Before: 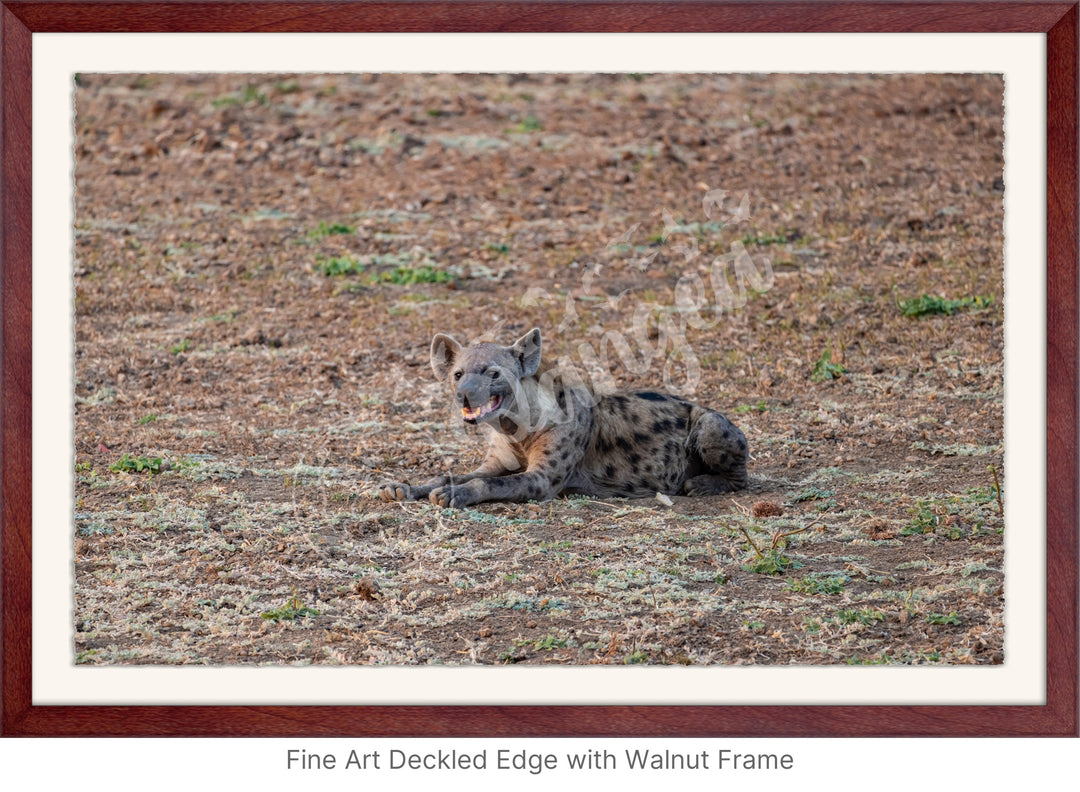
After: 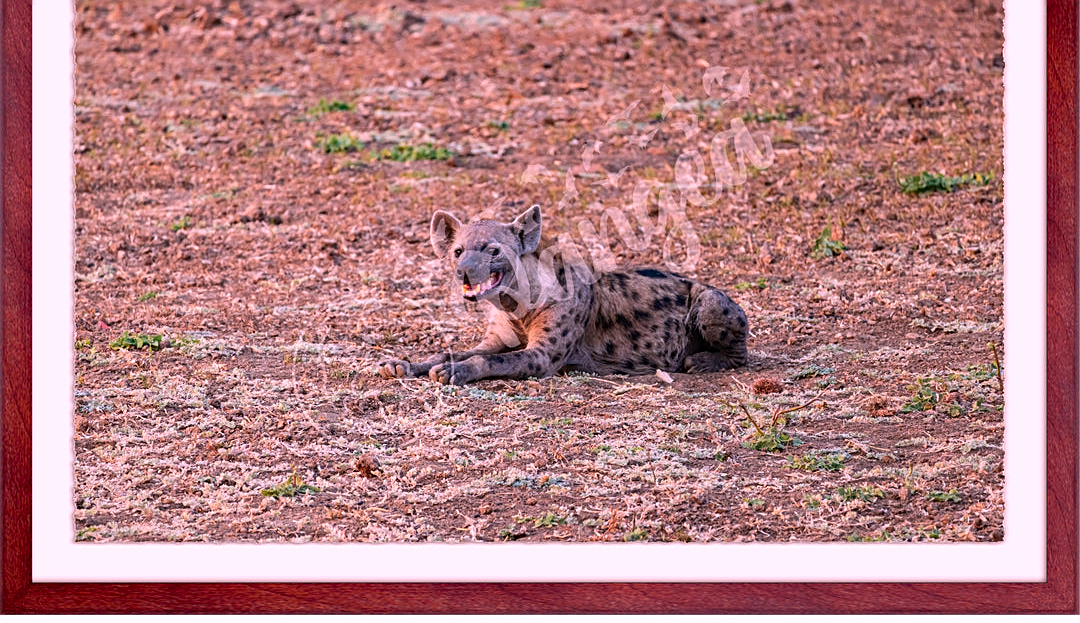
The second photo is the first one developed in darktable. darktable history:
contrast brightness saturation: contrast 0.08, saturation 0.2
crop and rotate: top 15.774%, bottom 5.506%
white balance: red 1.188, blue 1.11
sharpen: on, module defaults
